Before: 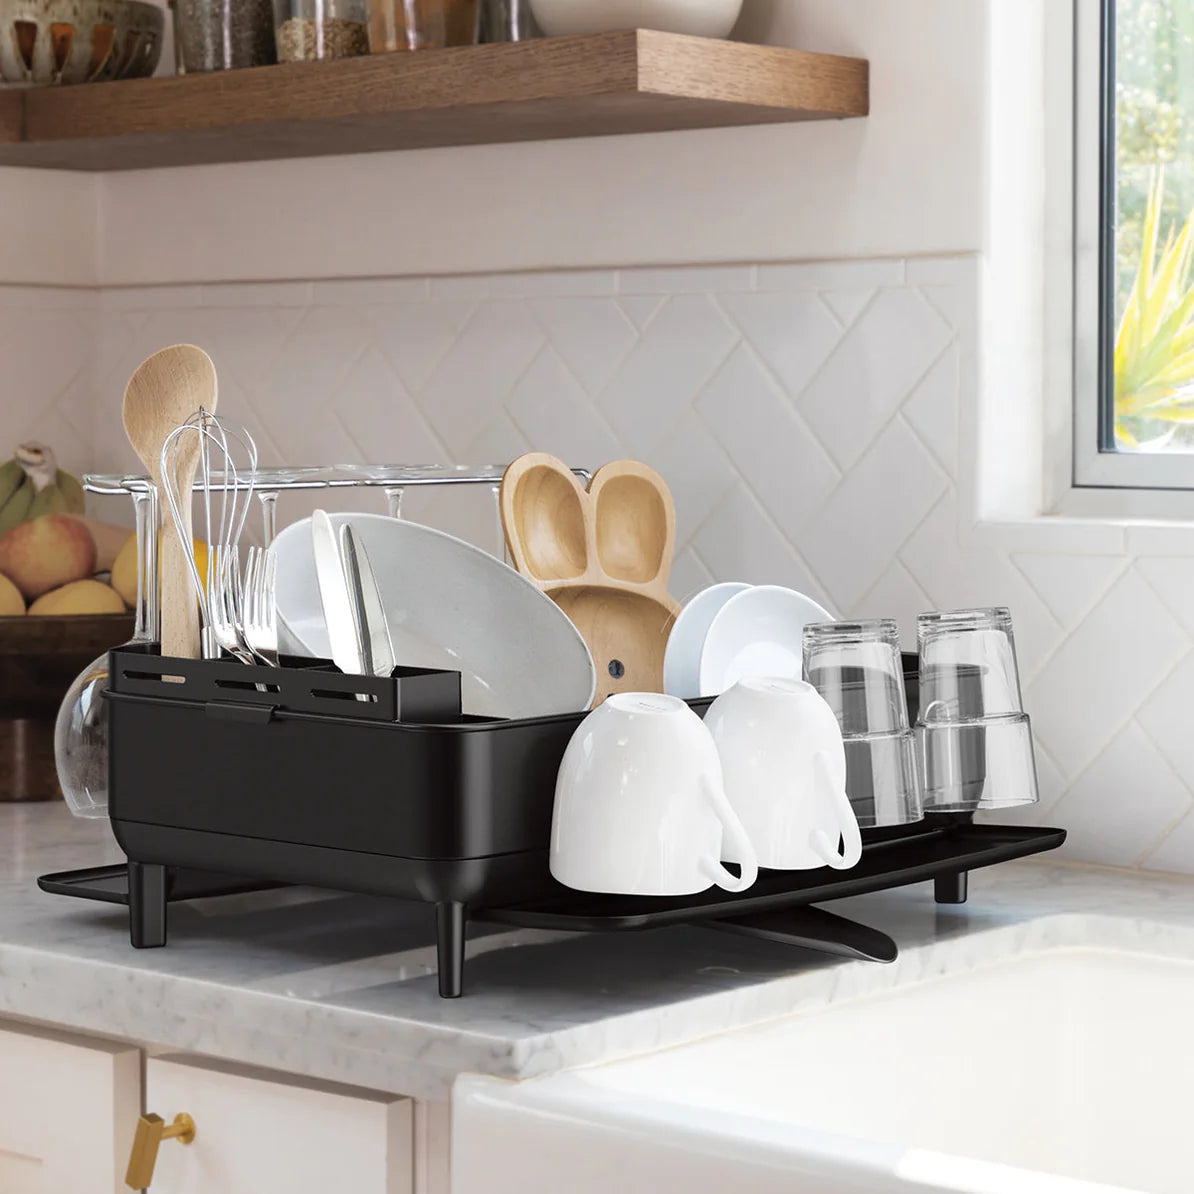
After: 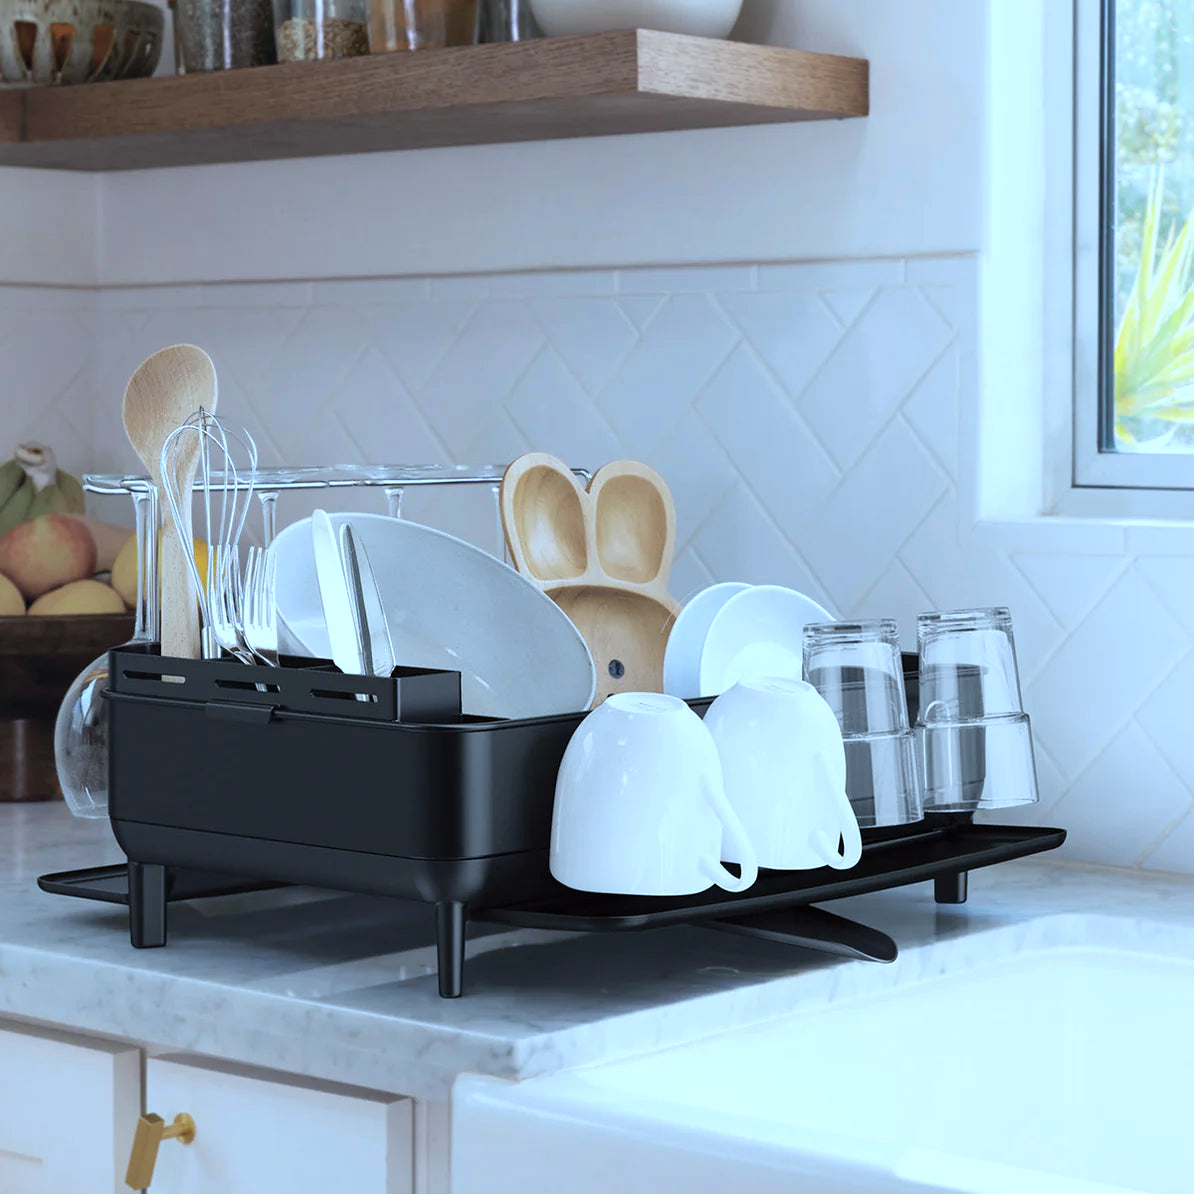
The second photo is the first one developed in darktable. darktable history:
color calibration: x 0.397, y 0.386, temperature 3711.16 K
